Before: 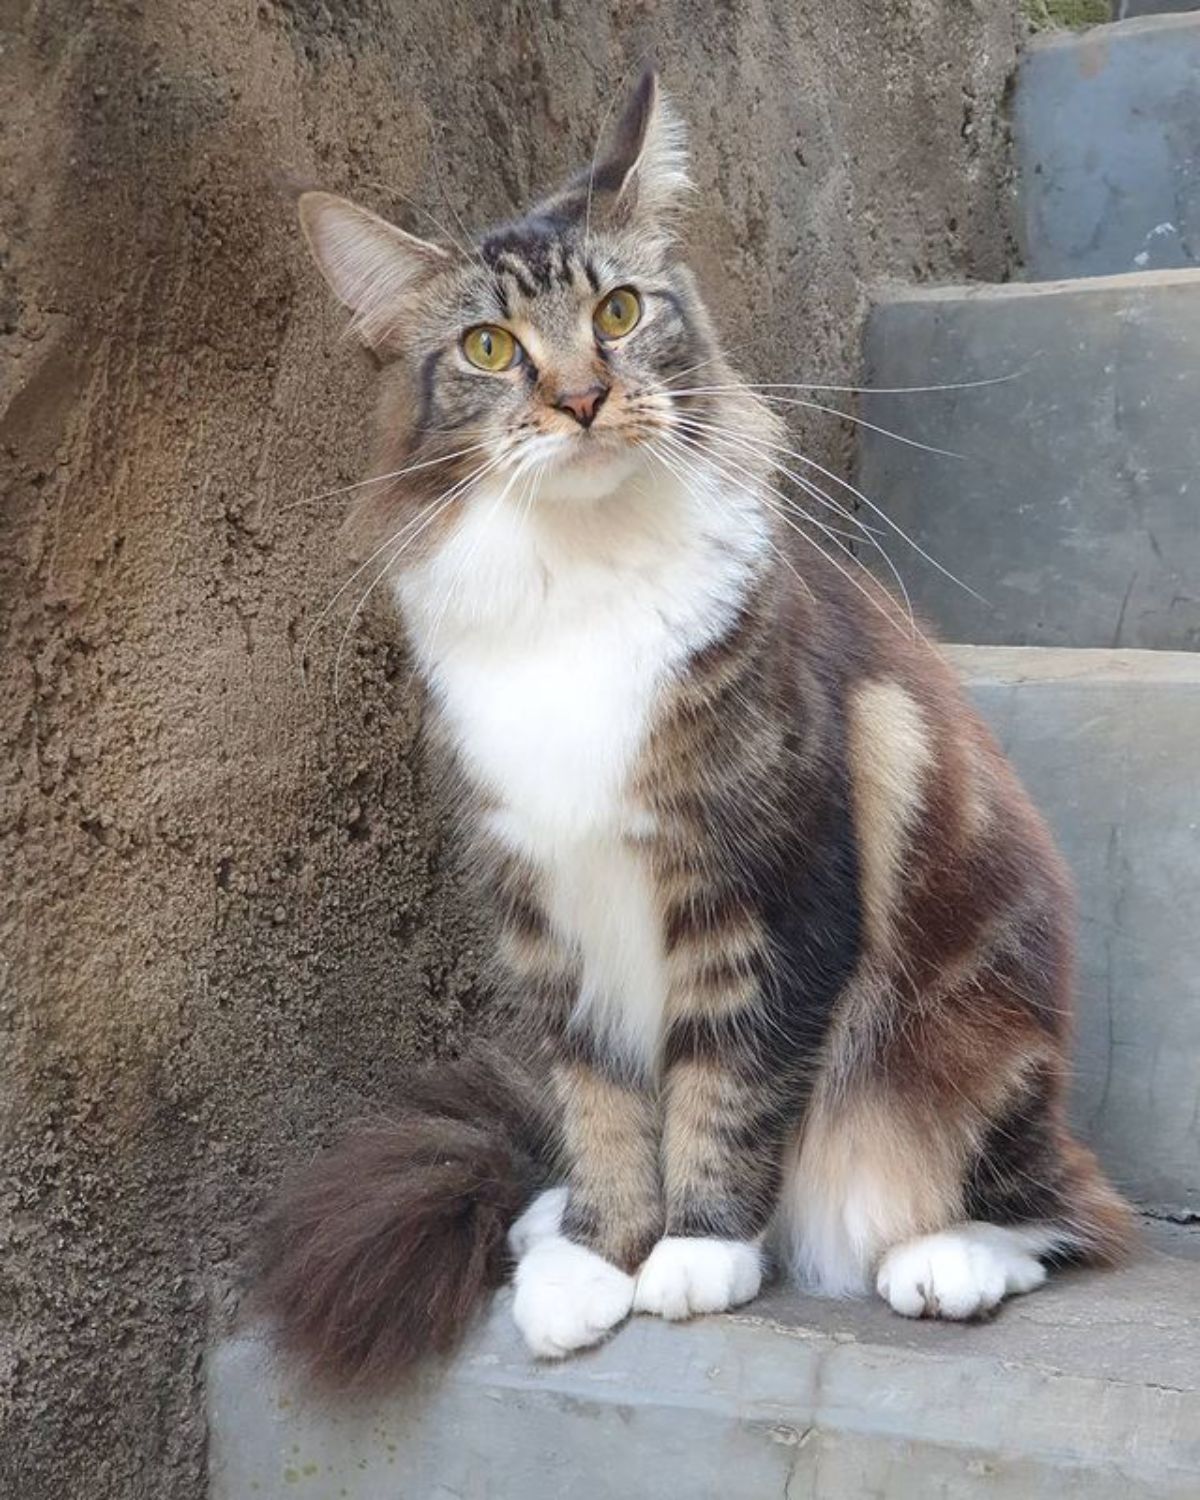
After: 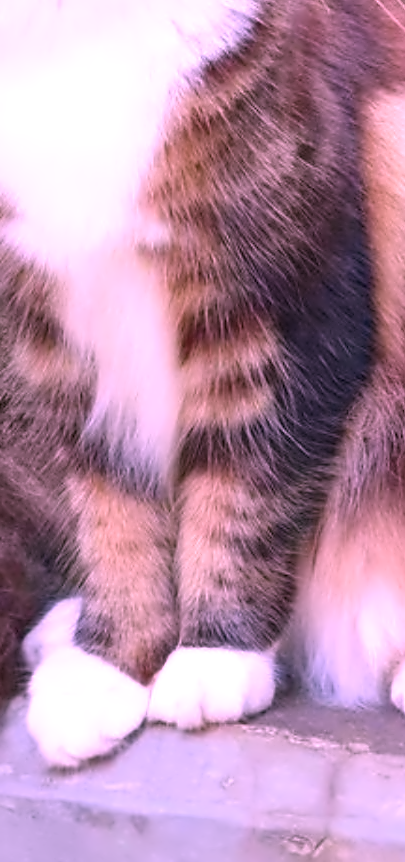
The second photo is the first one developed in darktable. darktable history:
tone equalizer: -8 EV -0.418 EV, -7 EV -0.364 EV, -6 EV -0.359 EV, -5 EV -0.25 EV, -3 EV 0.256 EV, -2 EV 0.343 EV, -1 EV 0.395 EV, +0 EV 0.414 EV, smoothing diameter 24.86%, edges refinement/feathering 6.65, preserve details guided filter
contrast equalizer: octaves 7, y [[0.5 ×6], [0.5 ×6], [0.5 ×6], [0, 0.033, 0.067, 0.1, 0.133, 0.167], [0, 0.05, 0.1, 0.15, 0.2, 0.25]]
crop: left 40.531%, top 39.393%, right 25.715%, bottom 3.082%
color correction: highlights a* 19.17, highlights b* -11.67, saturation 1.66
haze removal: compatibility mode true, adaptive false
shadows and highlights: shadows 25.49, highlights -23.24
local contrast: mode bilateral grid, contrast 20, coarseness 50, detail 120%, midtone range 0.2
